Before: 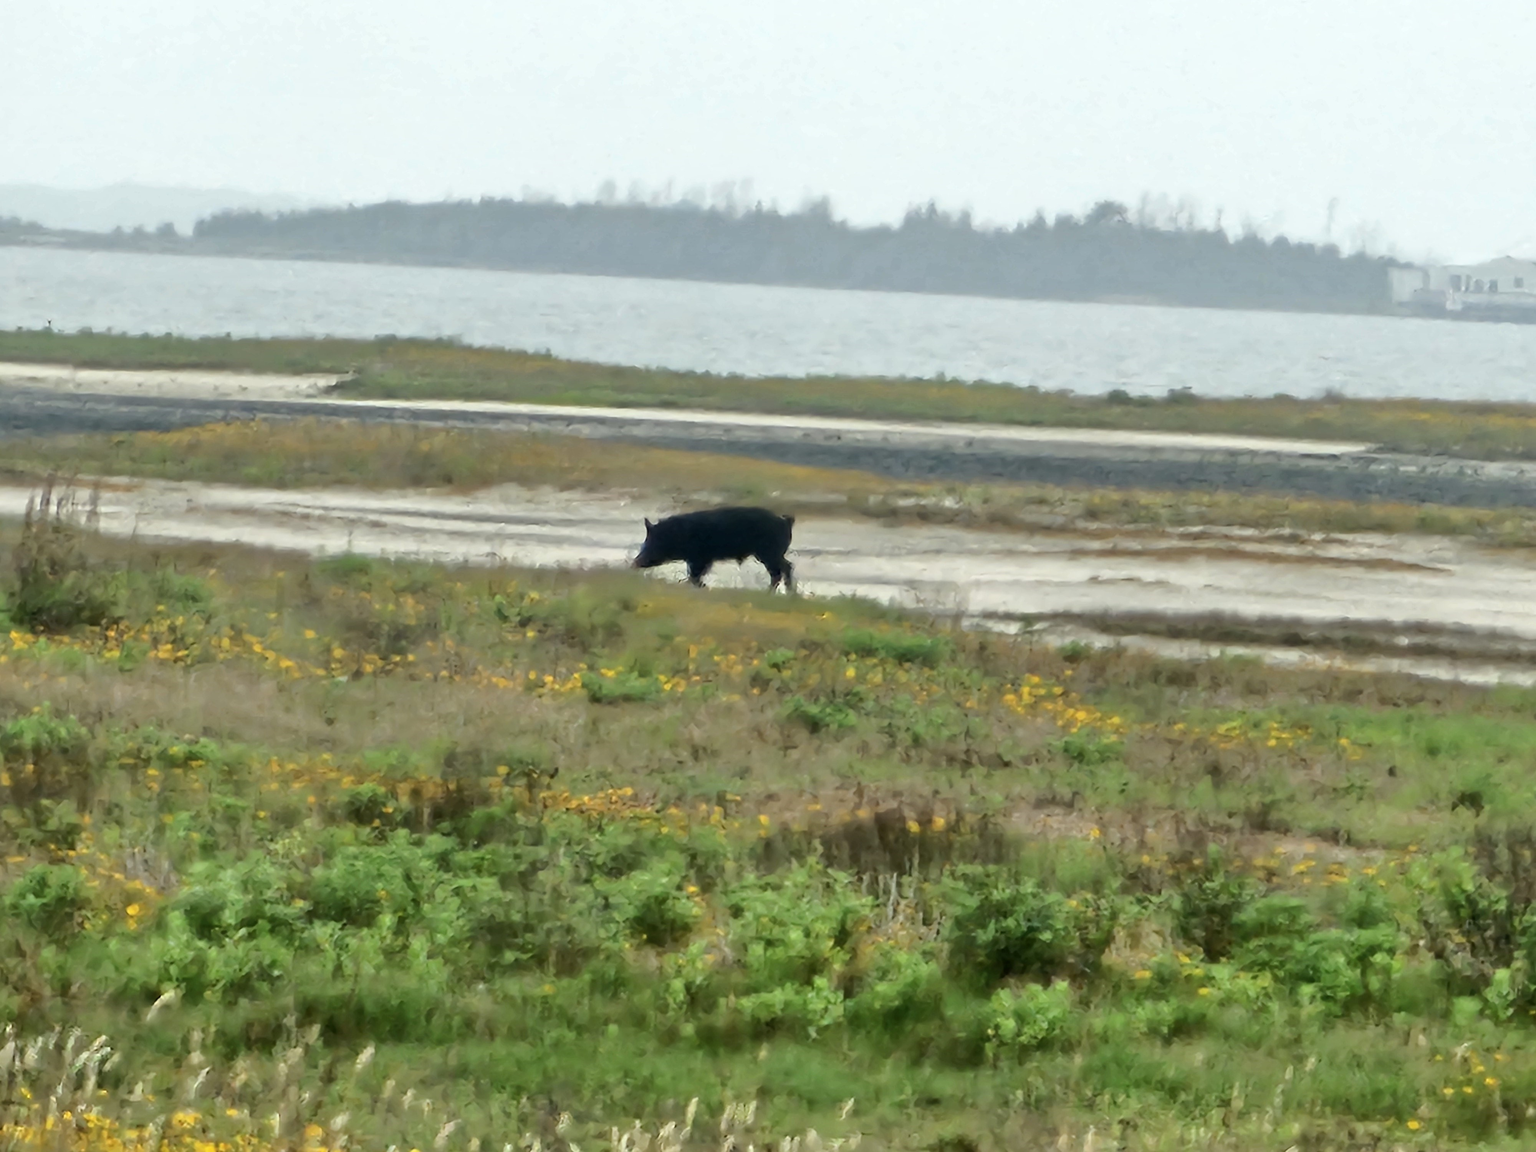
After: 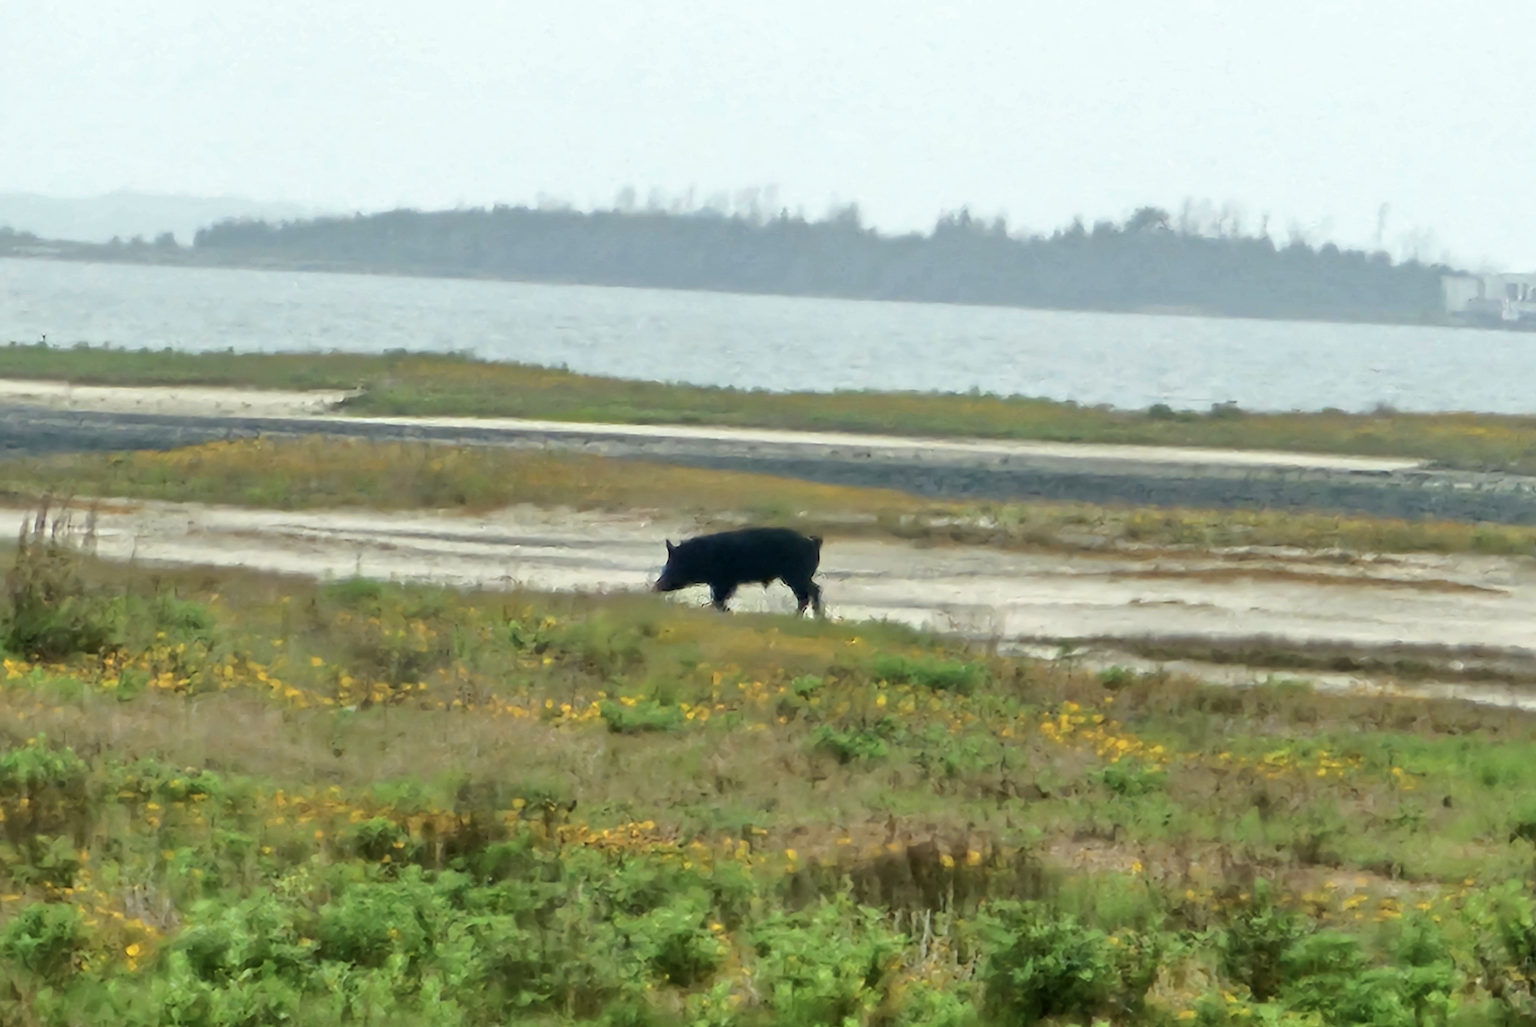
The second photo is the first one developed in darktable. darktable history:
crop and rotate: angle 0.162°, left 0.273%, right 3.579%, bottom 14.272%
velvia: on, module defaults
